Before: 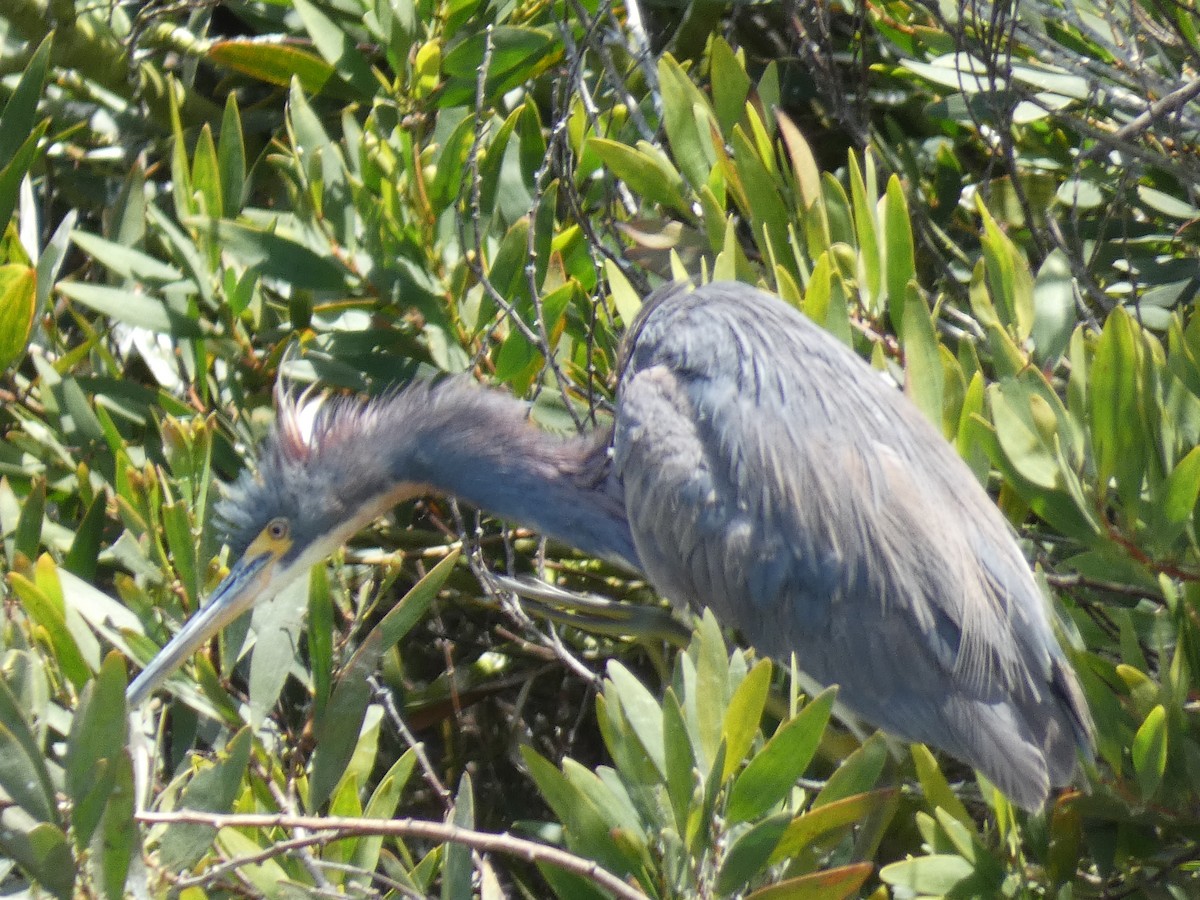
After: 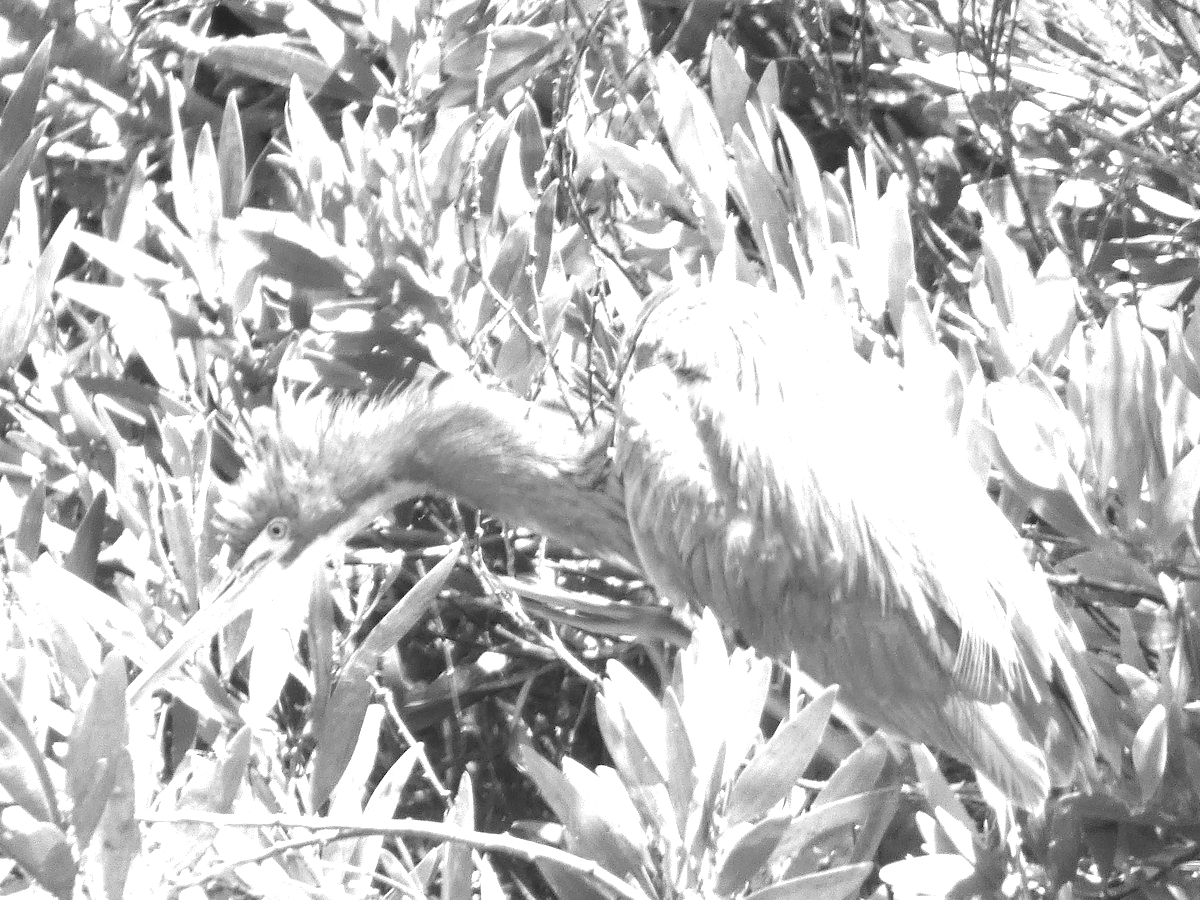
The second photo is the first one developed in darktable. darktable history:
exposure: black level correction 0, exposure 1.9 EV, compensate highlight preservation false
monochrome: a -92.57, b 58.91
